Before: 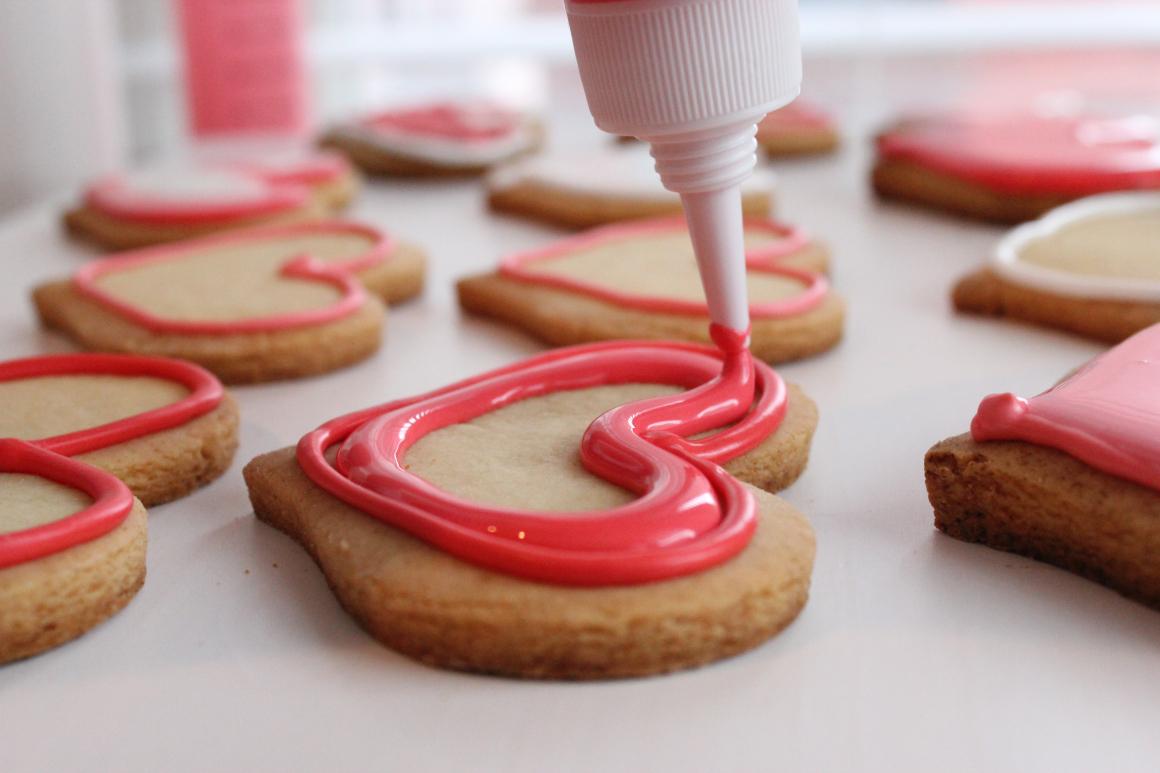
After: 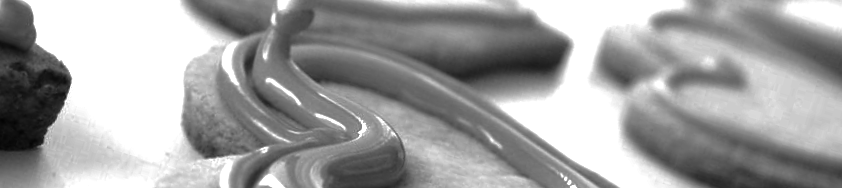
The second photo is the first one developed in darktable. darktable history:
base curve: curves: ch0 [(0, 0) (0.841, 0.609) (1, 1)]
monochrome: on, module defaults
tone equalizer: -8 EV -1.08 EV, -7 EV -1.01 EV, -6 EV -0.867 EV, -5 EV -0.578 EV, -3 EV 0.578 EV, -2 EV 0.867 EV, -1 EV 1.01 EV, +0 EV 1.08 EV, edges refinement/feathering 500, mask exposure compensation -1.57 EV, preserve details no
crop and rotate: angle 16.12°, top 30.835%, bottom 35.653%
